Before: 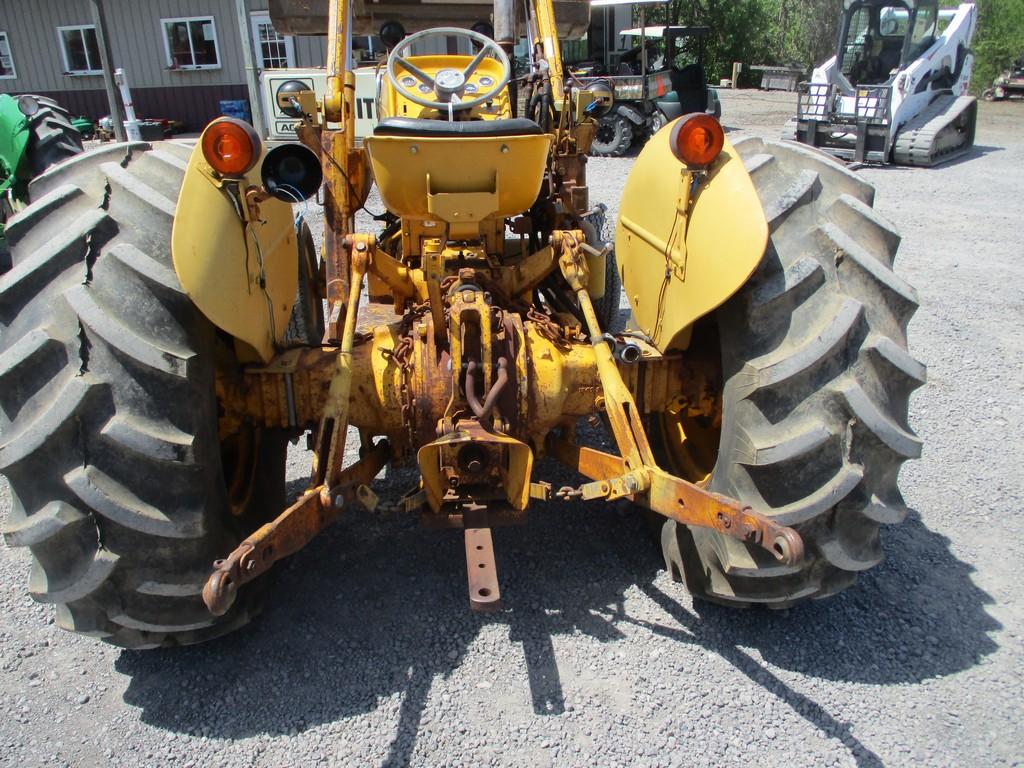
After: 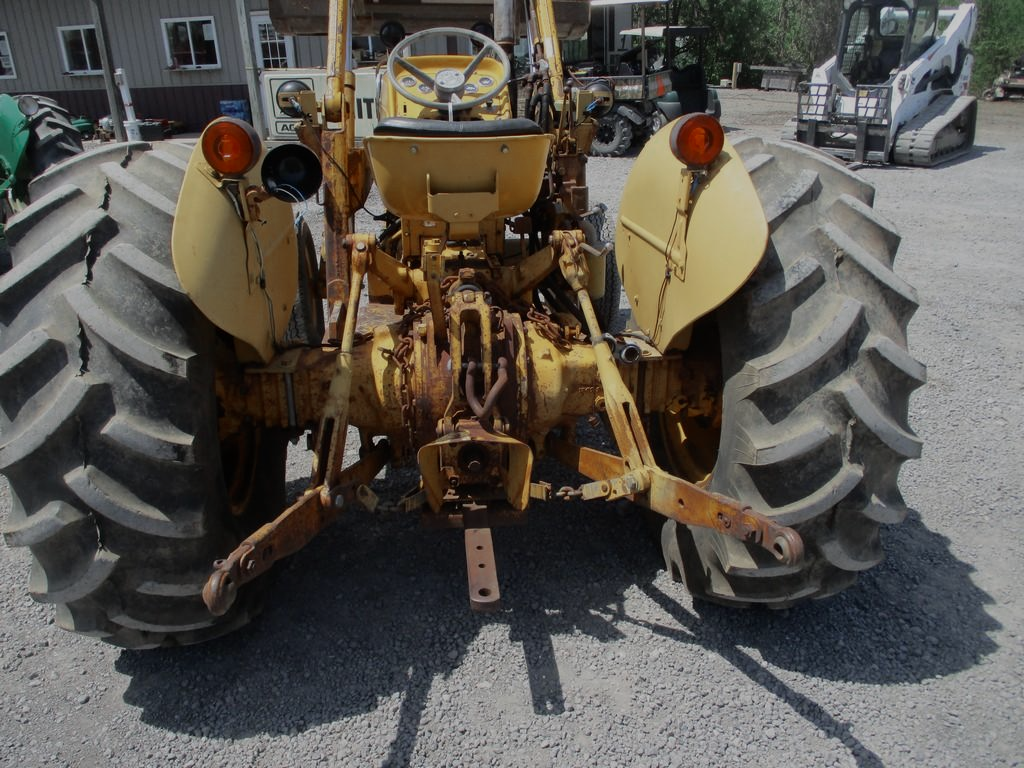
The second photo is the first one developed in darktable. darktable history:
exposure: black level correction 0, exposure -0.808 EV, compensate highlight preservation false
color zones: curves: ch0 [(0, 0.5) (0.125, 0.4) (0.25, 0.5) (0.375, 0.4) (0.5, 0.4) (0.625, 0.6) (0.75, 0.6) (0.875, 0.5)]; ch1 [(0, 0.35) (0.125, 0.45) (0.25, 0.35) (0.375, 0.35) (0.5, 0.35) (0.625, 0.35) (0.75, 0.45) (0.875, 0.35)]; ch2 [(0, 0.6) (0.125, 0.5) (0.25, 0.5) (0.375, 0.6) (0.5, 0.6) (0.625, 0.5) (0.75, 0.5) (0.875, 0.5)]
